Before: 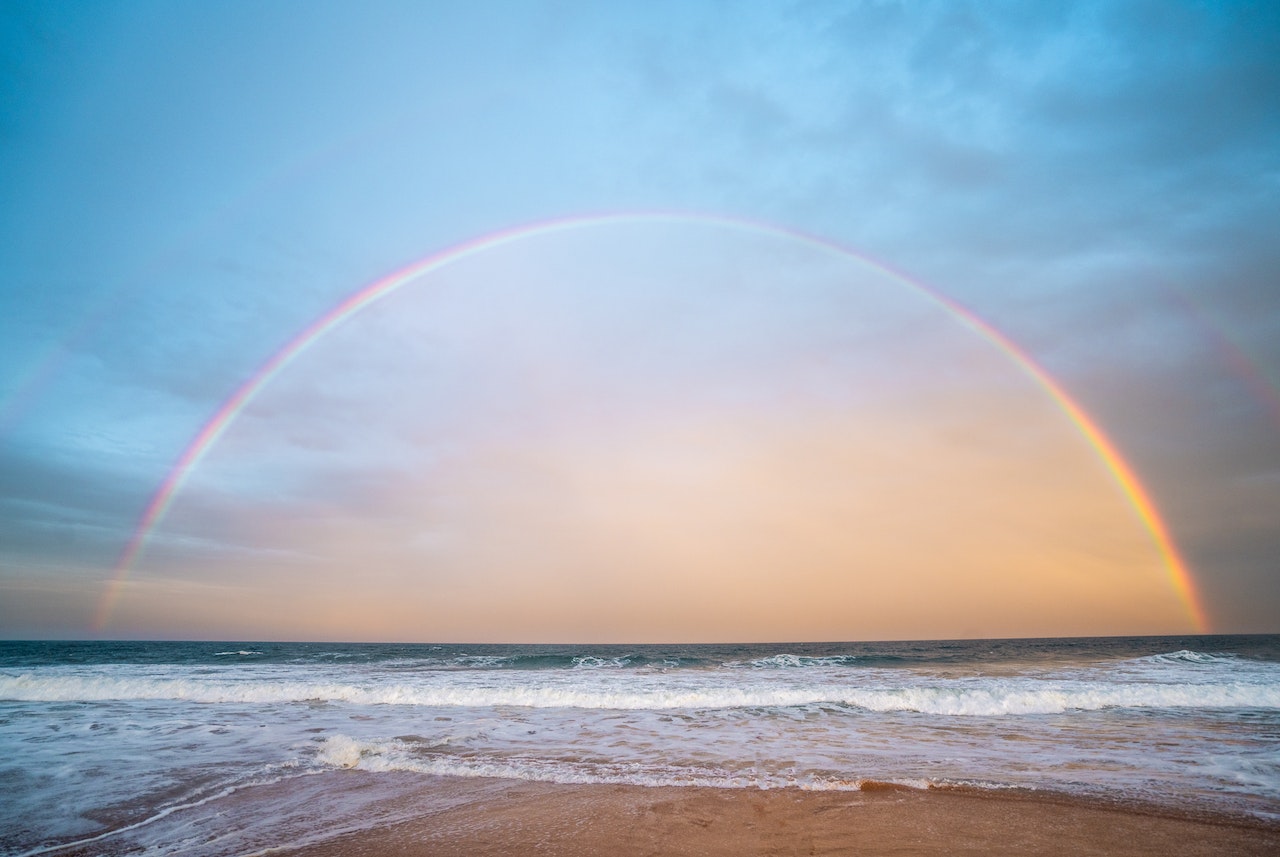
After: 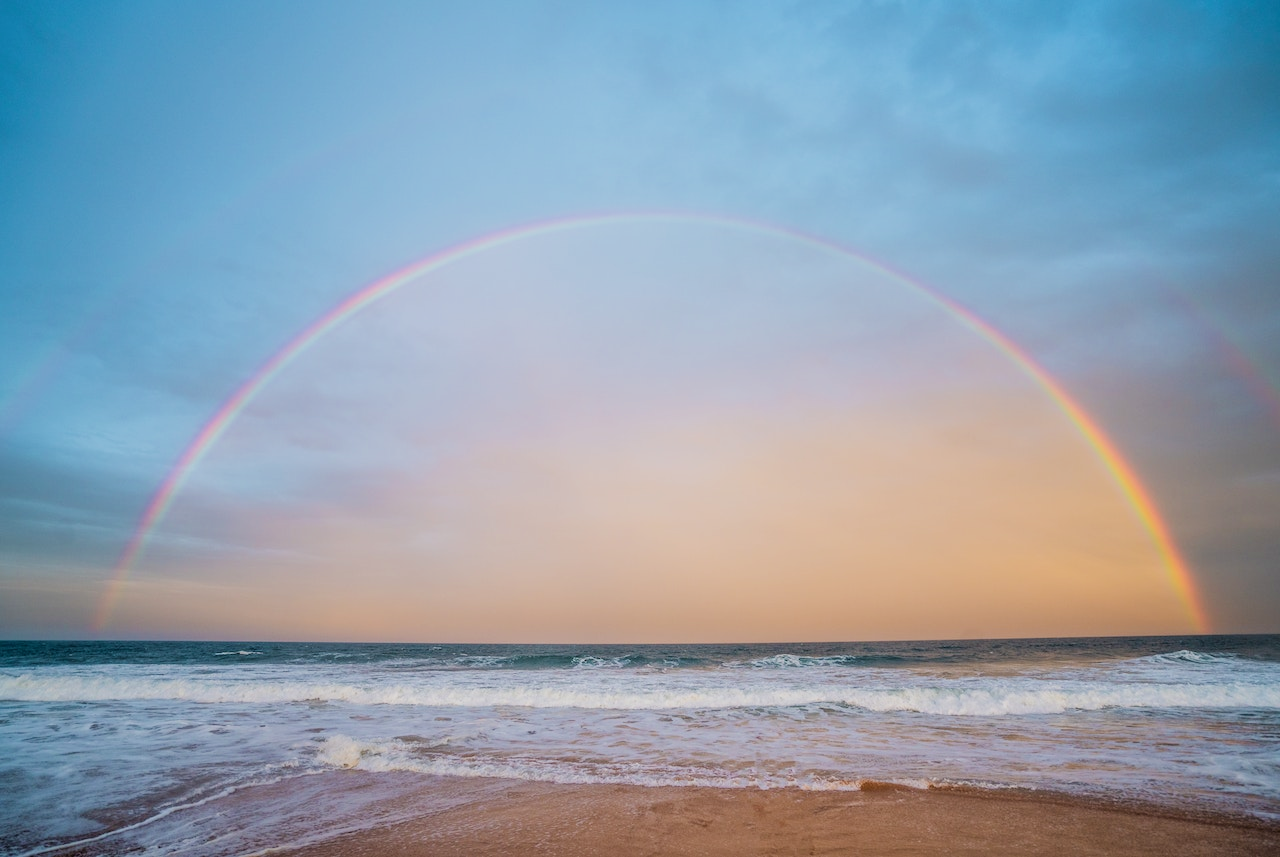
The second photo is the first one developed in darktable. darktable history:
filmic rgb: middle gray luminance 18.32%, black relative exposure -11.29 EV, white relative exposure 3.72 EV, target black luminance 0%, hardness 5.86, latitude 58.24%, contrast 0.965, shadows ↔ highlights balance 49.93%
velvia: strength 16.69%
